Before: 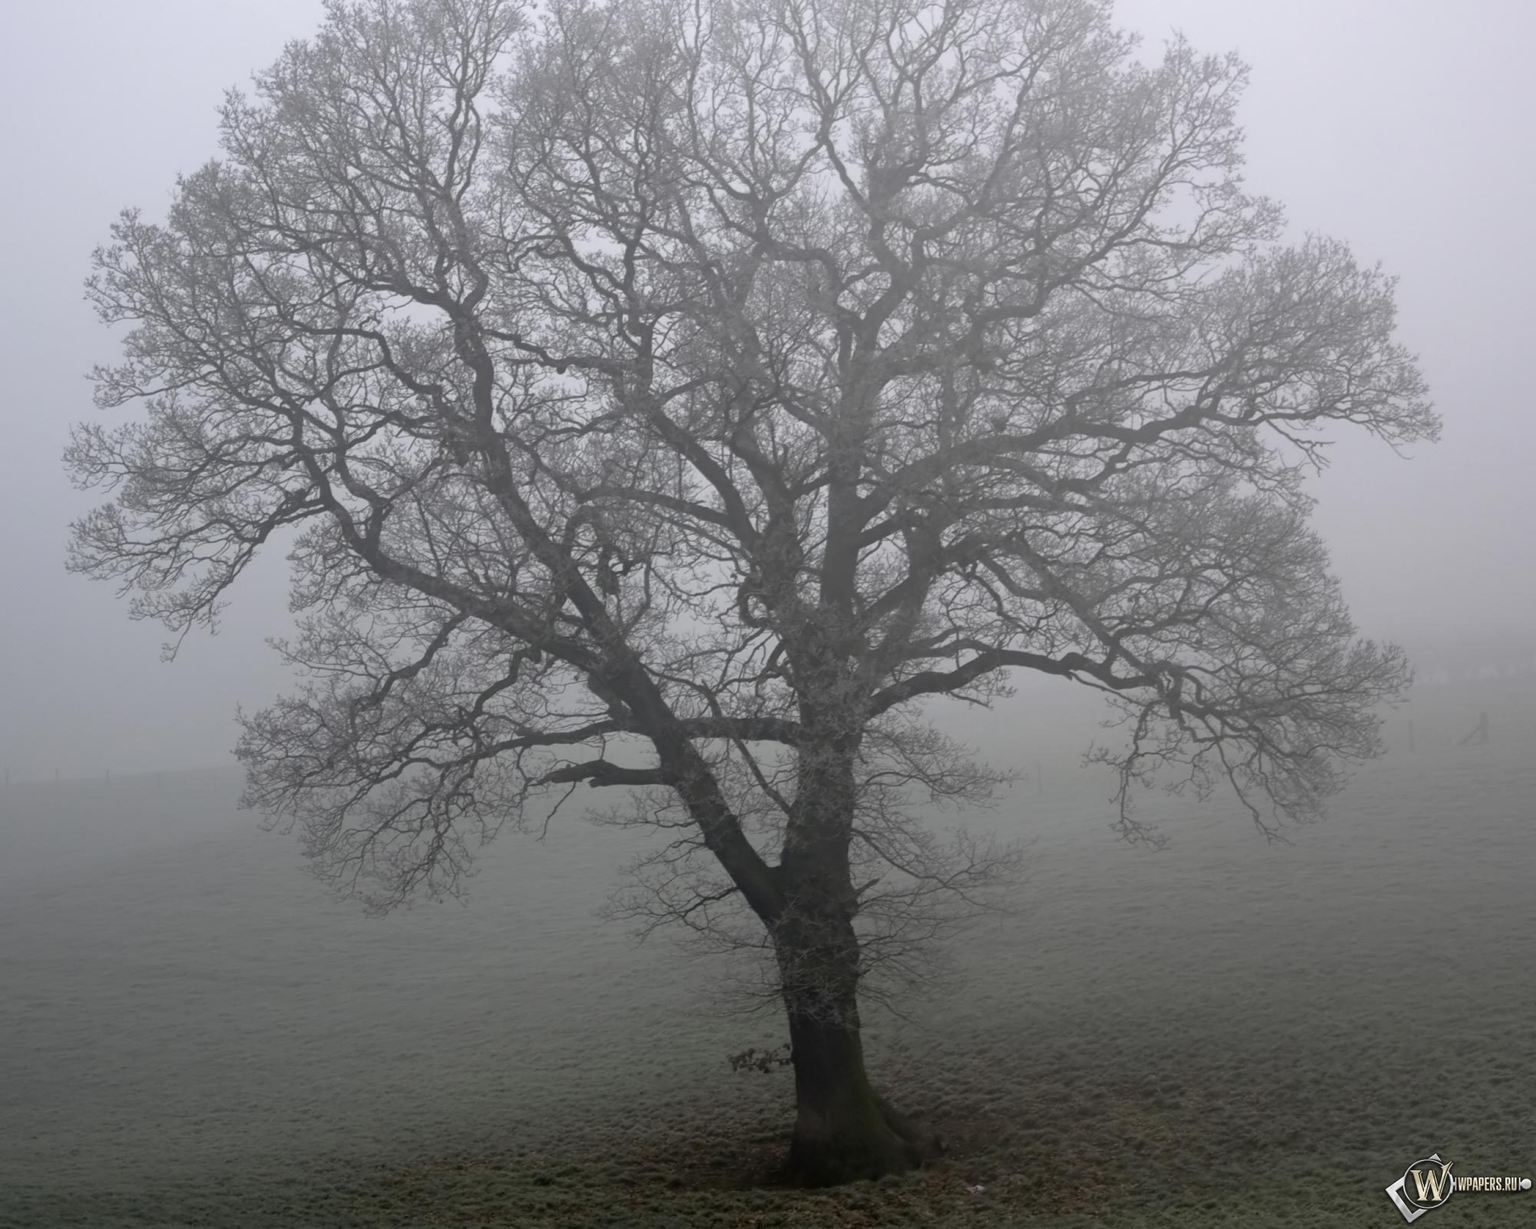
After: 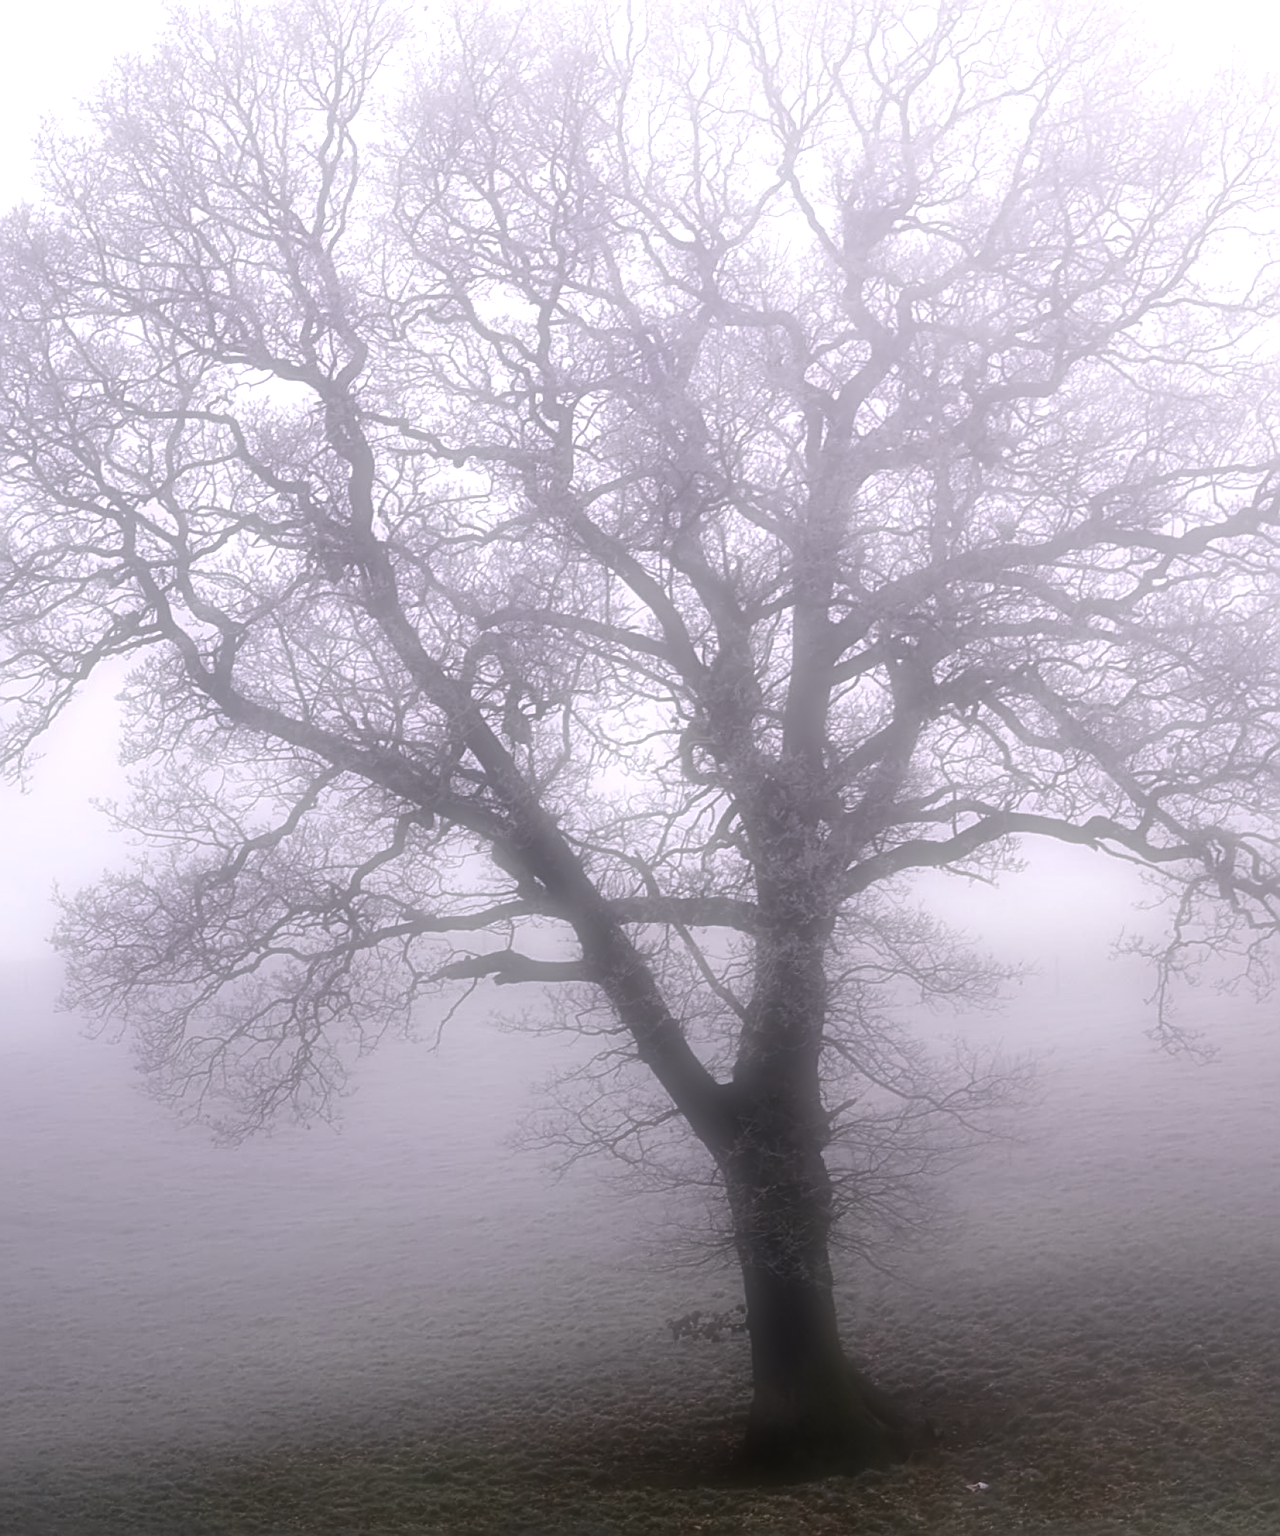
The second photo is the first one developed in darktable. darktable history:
sharpen: radius 2.676, amount 0.669
crop and rotate: left 12.673%, right 20.66%
exposure: black level correction 0, exposure 0.5 EV, compensate highlight preservation false
soften: on, module defaults
tone equalizer: -8 EV -0.75 EV, -7 EV -0.7 EV, -6 EV -0.6 EV, -5 EV -0.4 EV, -3 EV 0.4 EV, -2 EV 0.6 EV, -1 EV 0.7 EV, +0 EV 0.75 EV, edges refinement/feathering 500, mask exposure compensation -1.57 EV, preserve details no
white balance: red 1.066, blue 1.119
